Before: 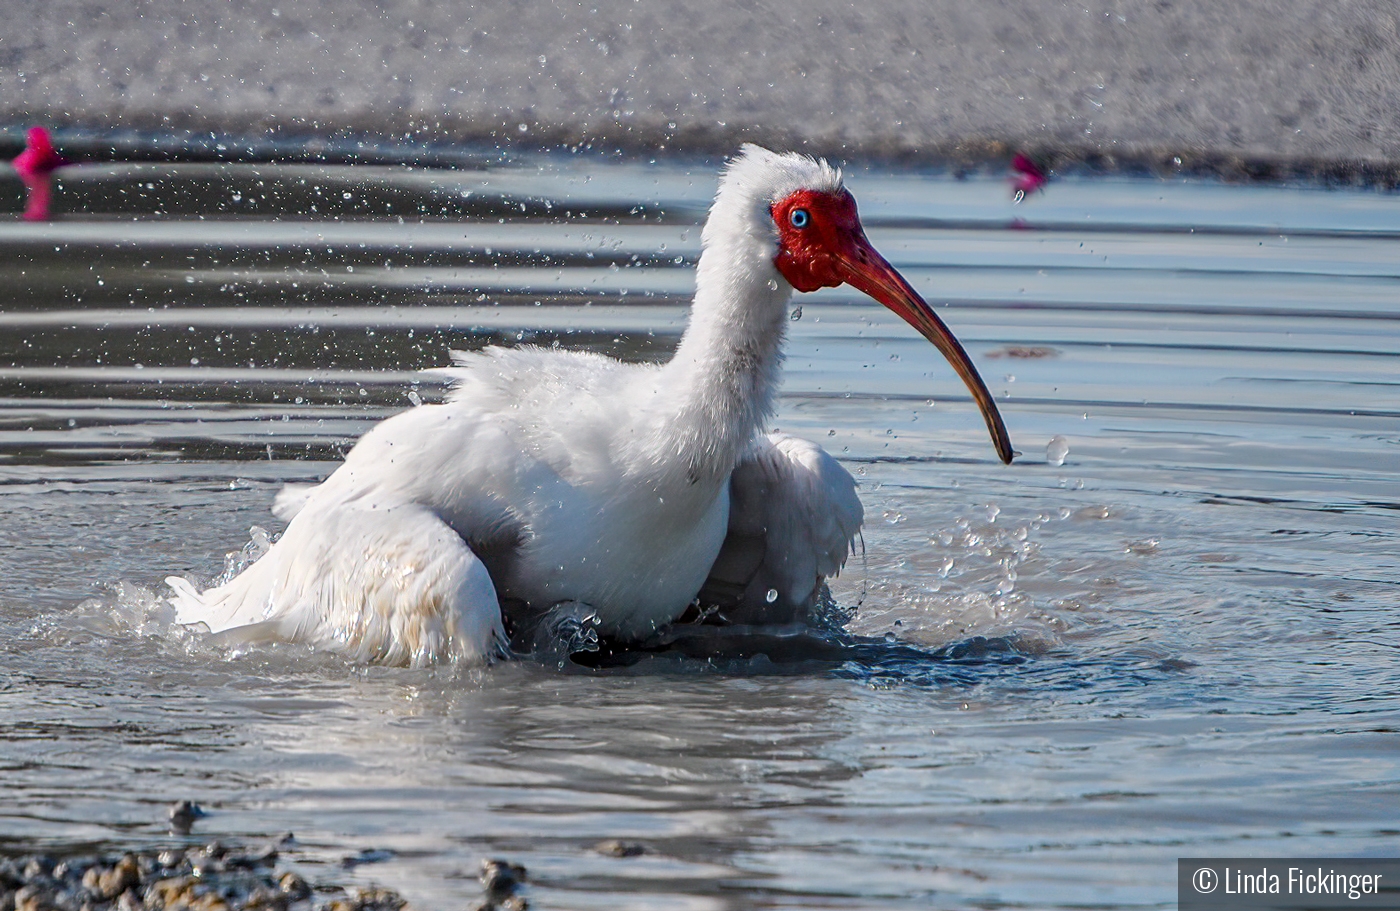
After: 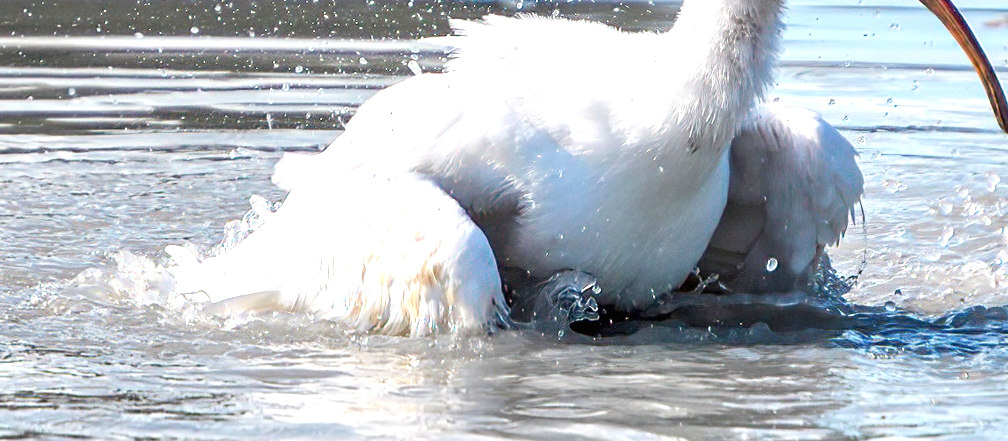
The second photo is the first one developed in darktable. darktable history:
exposure: black level correction 0, exposure 1.096 EV, compensate highlight preservation false
levels: levels [0, 0.478, 1]
crop: top 36.365%, right 27.964%, bottom 15.132%
